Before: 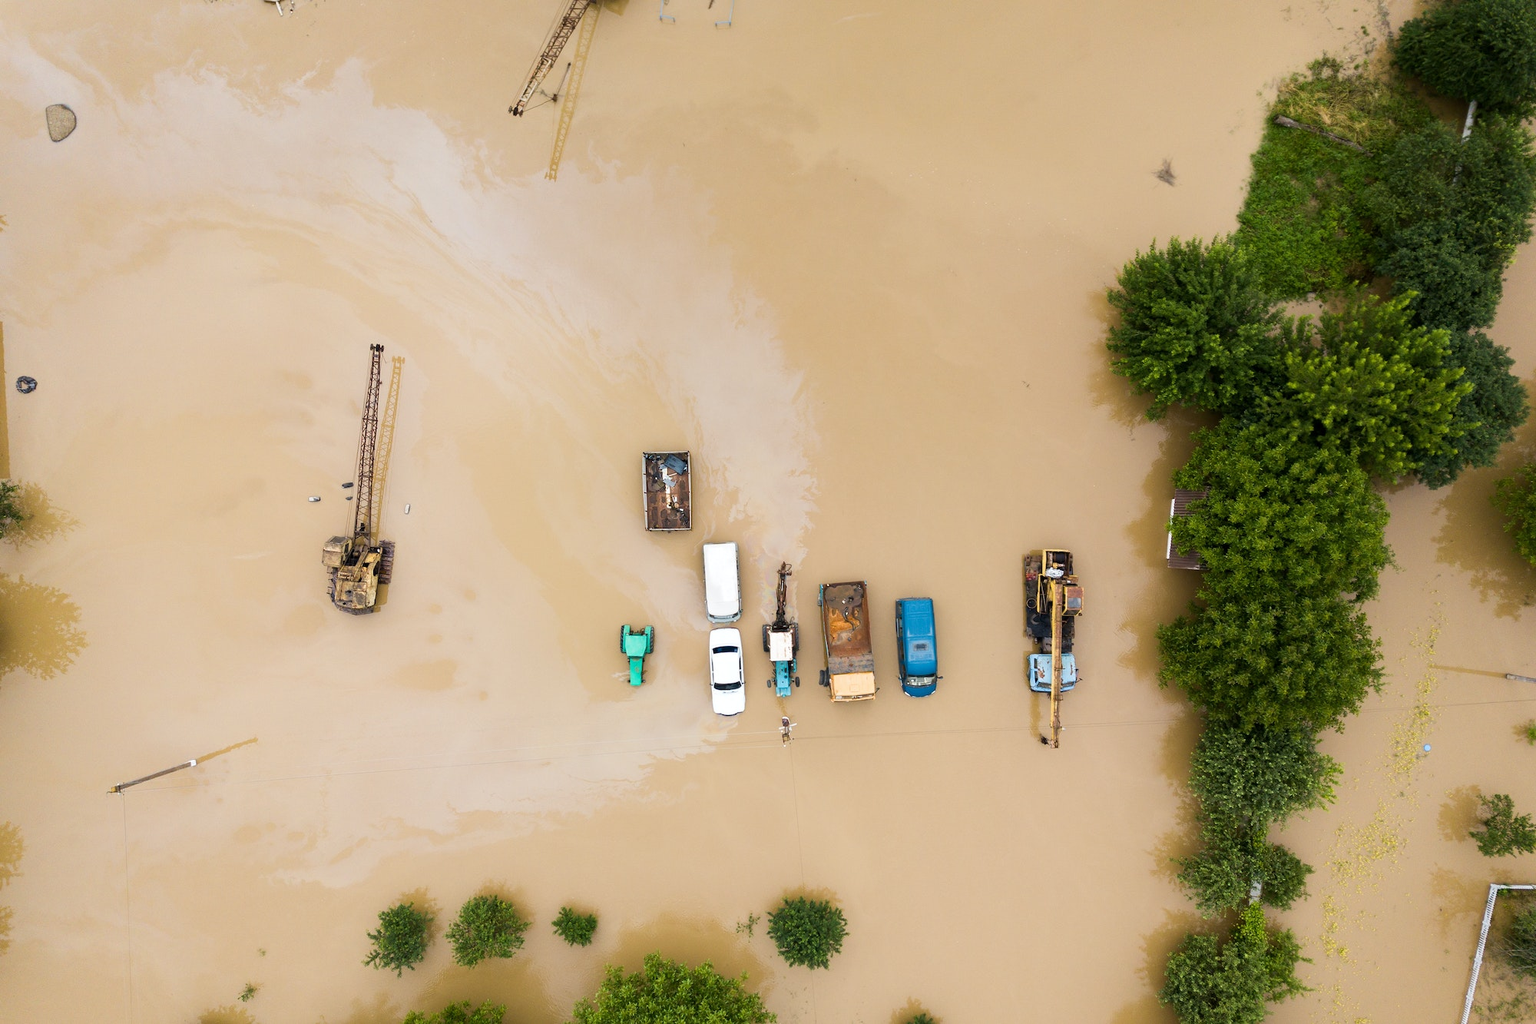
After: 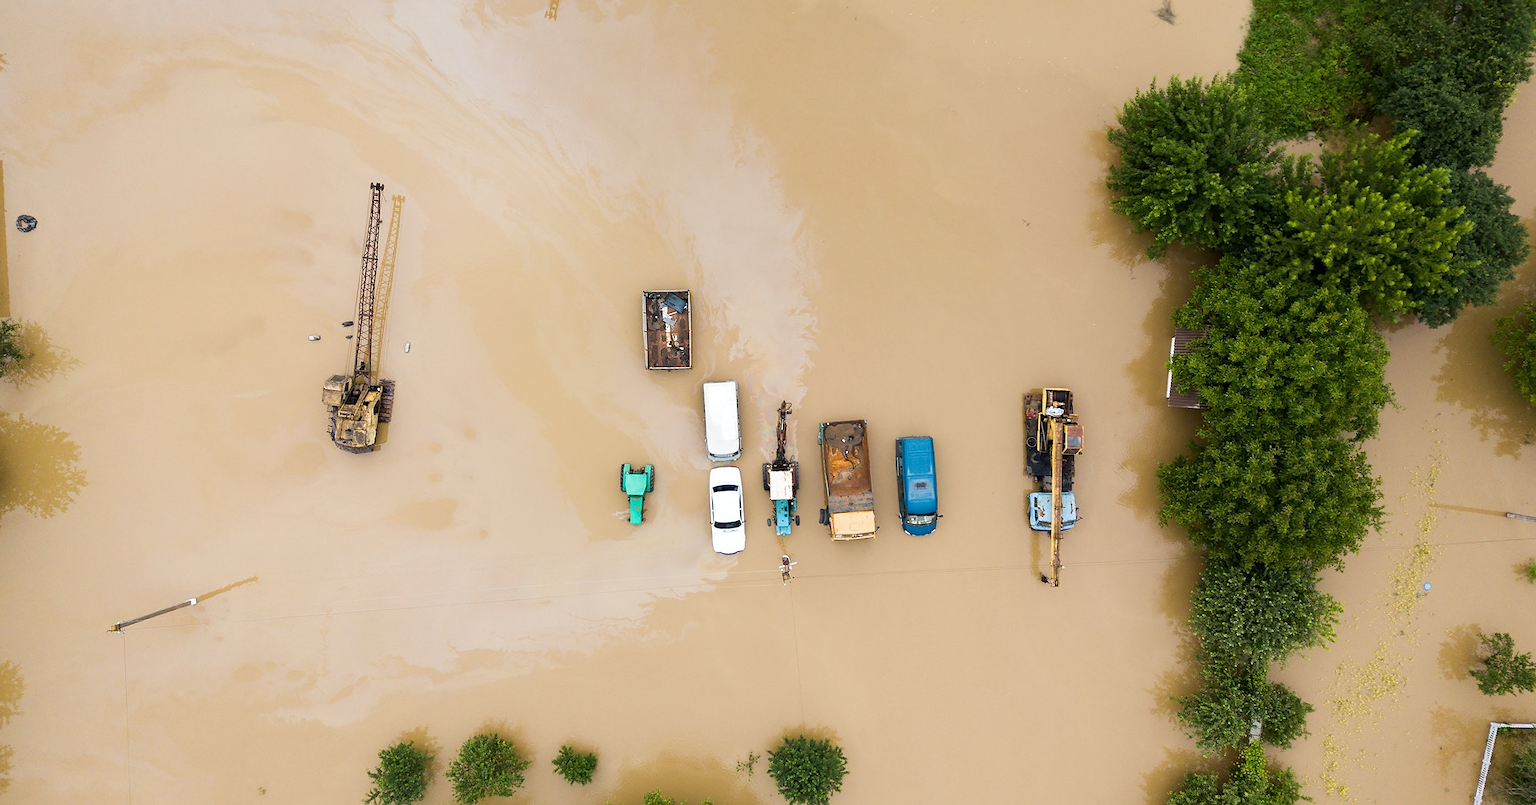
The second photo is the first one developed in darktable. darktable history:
crop and rotate: top 15.774%, bottom 5.506%
sharpen: radius 1, threshold 1
